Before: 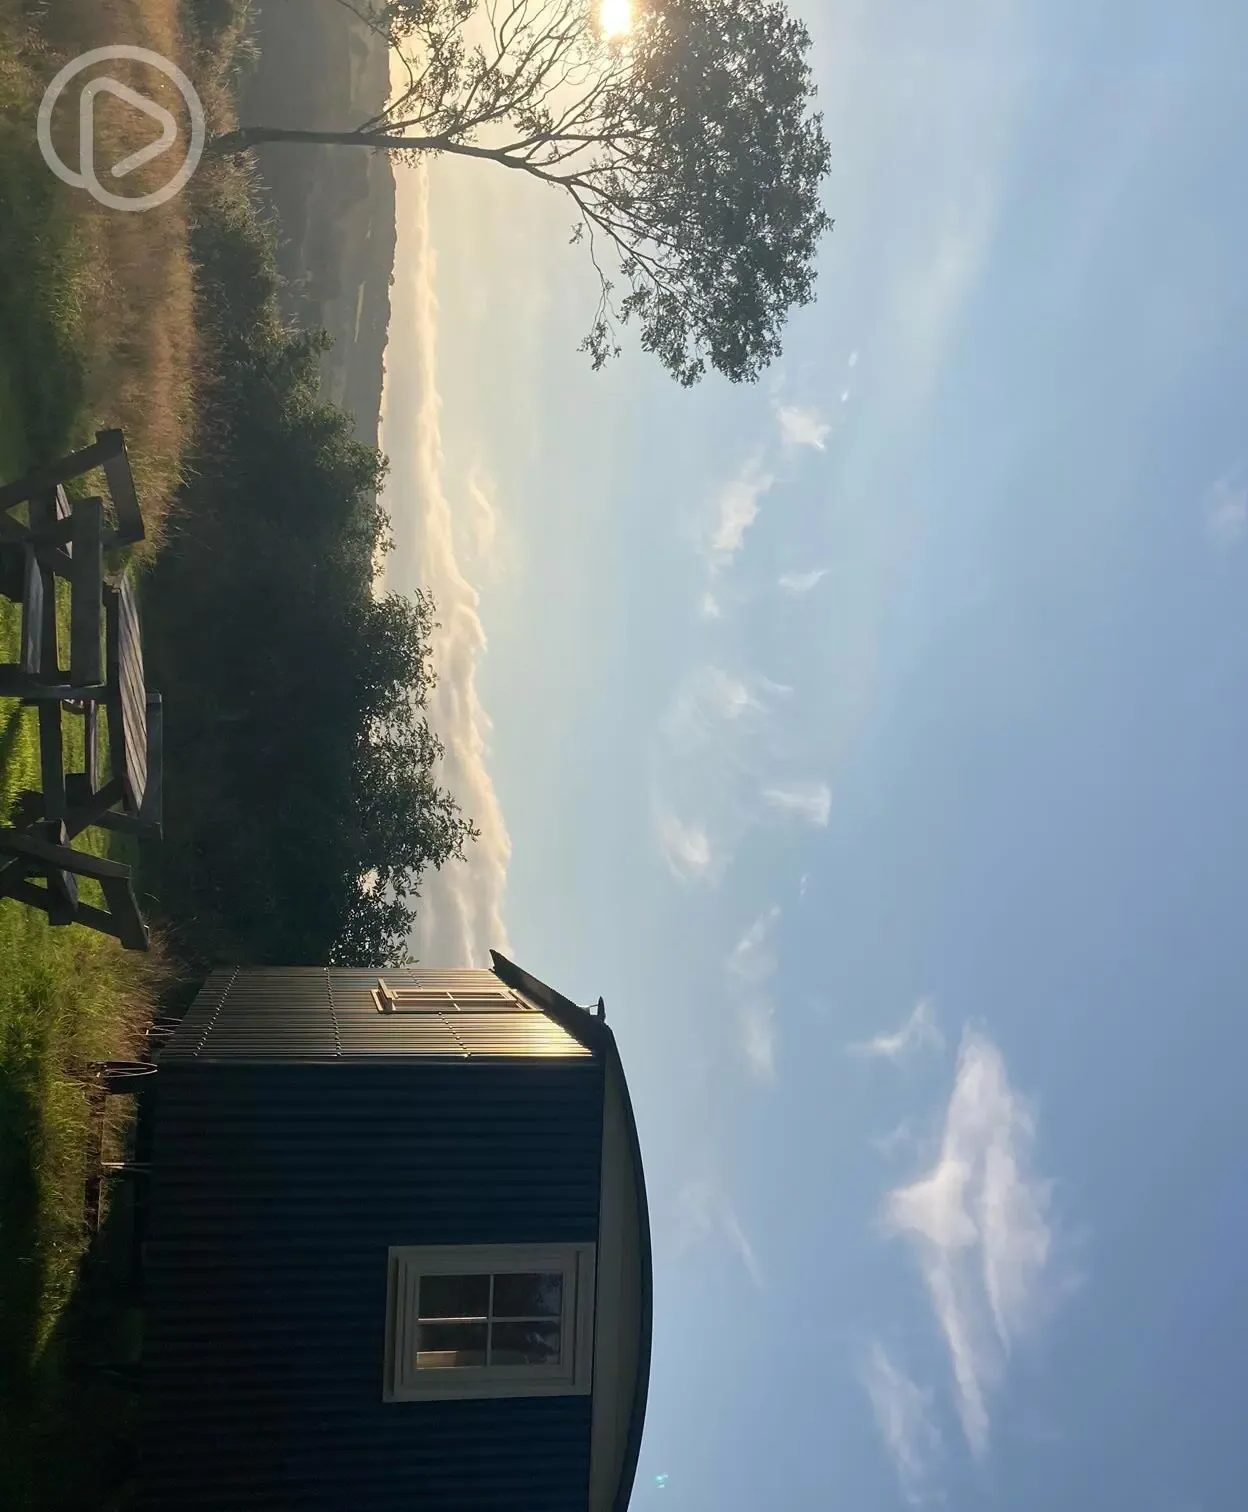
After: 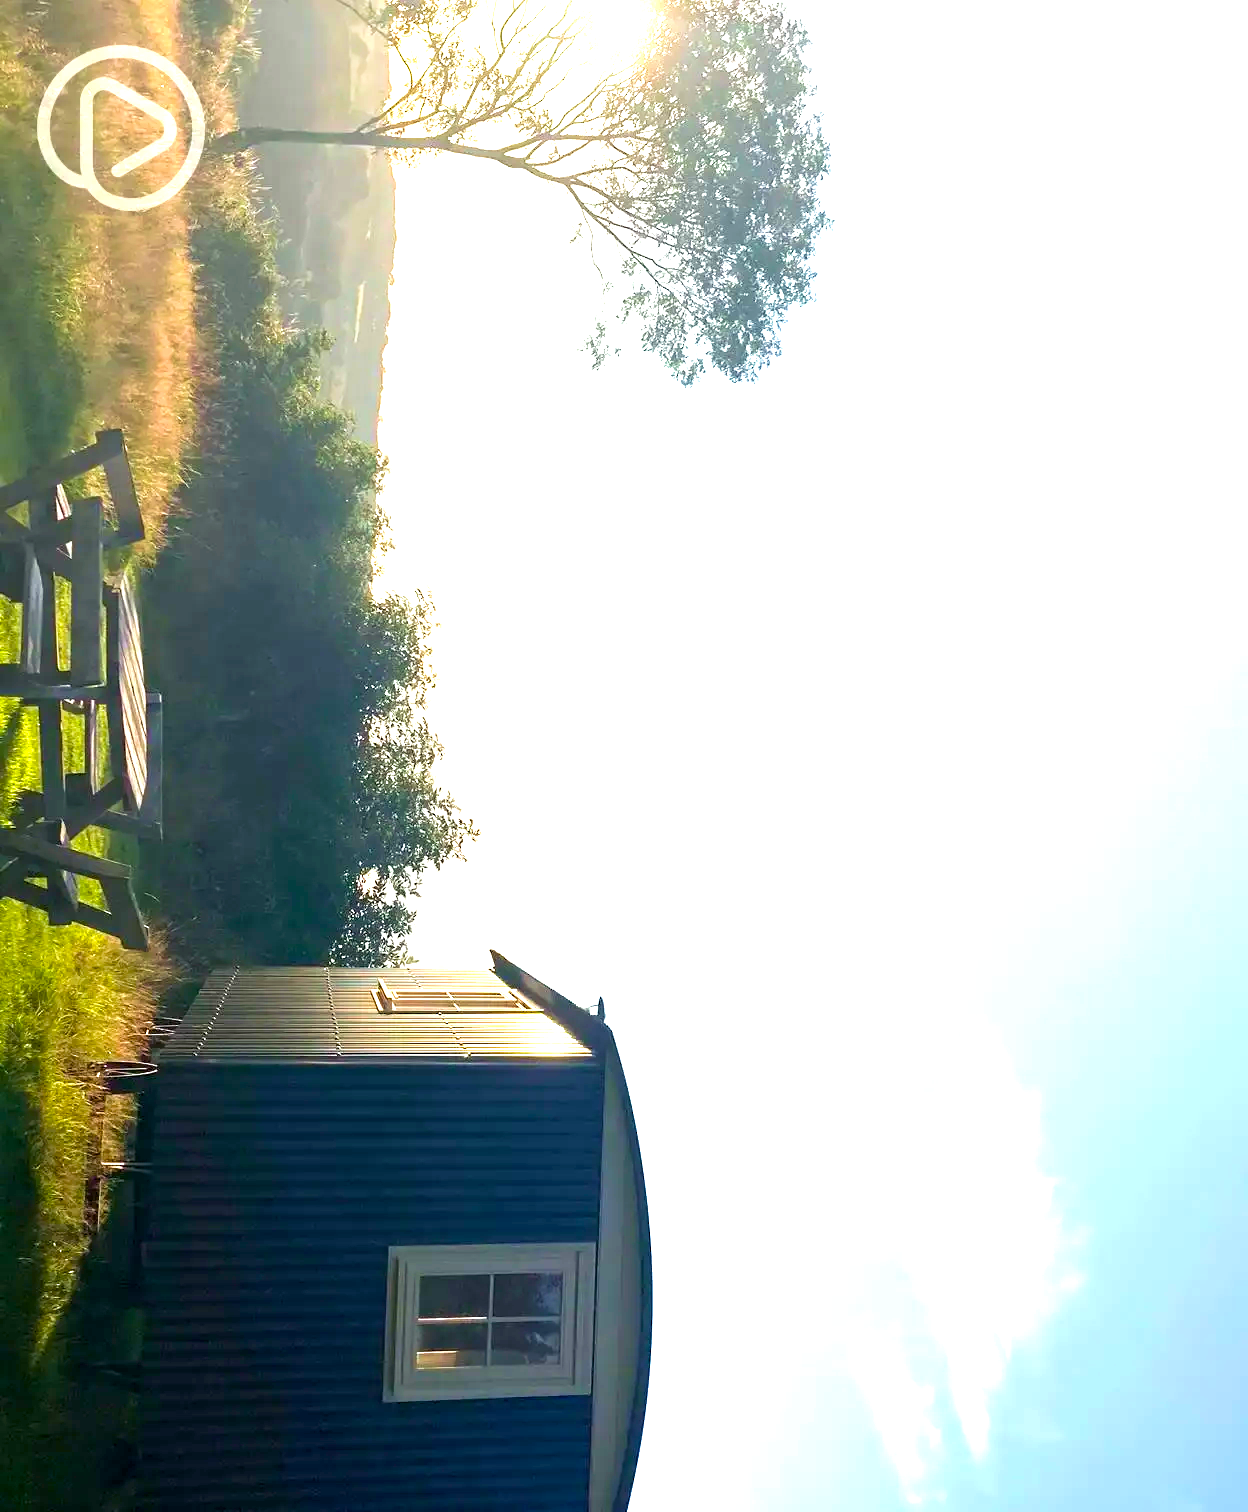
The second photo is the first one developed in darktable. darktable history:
velvia: on, module defaults
sharpen: radius 2.877, amount 0.883, threshold 47.356
color balance rgb: shadows lift › chroma 3.217%, shadows lift › hue 279.34°, perceptual saturation grading › global saturation 19.492%, global vibrance 20%
exposure: black level correction 0.001, exposure 1.869 EV, compensate highlight preservation false
